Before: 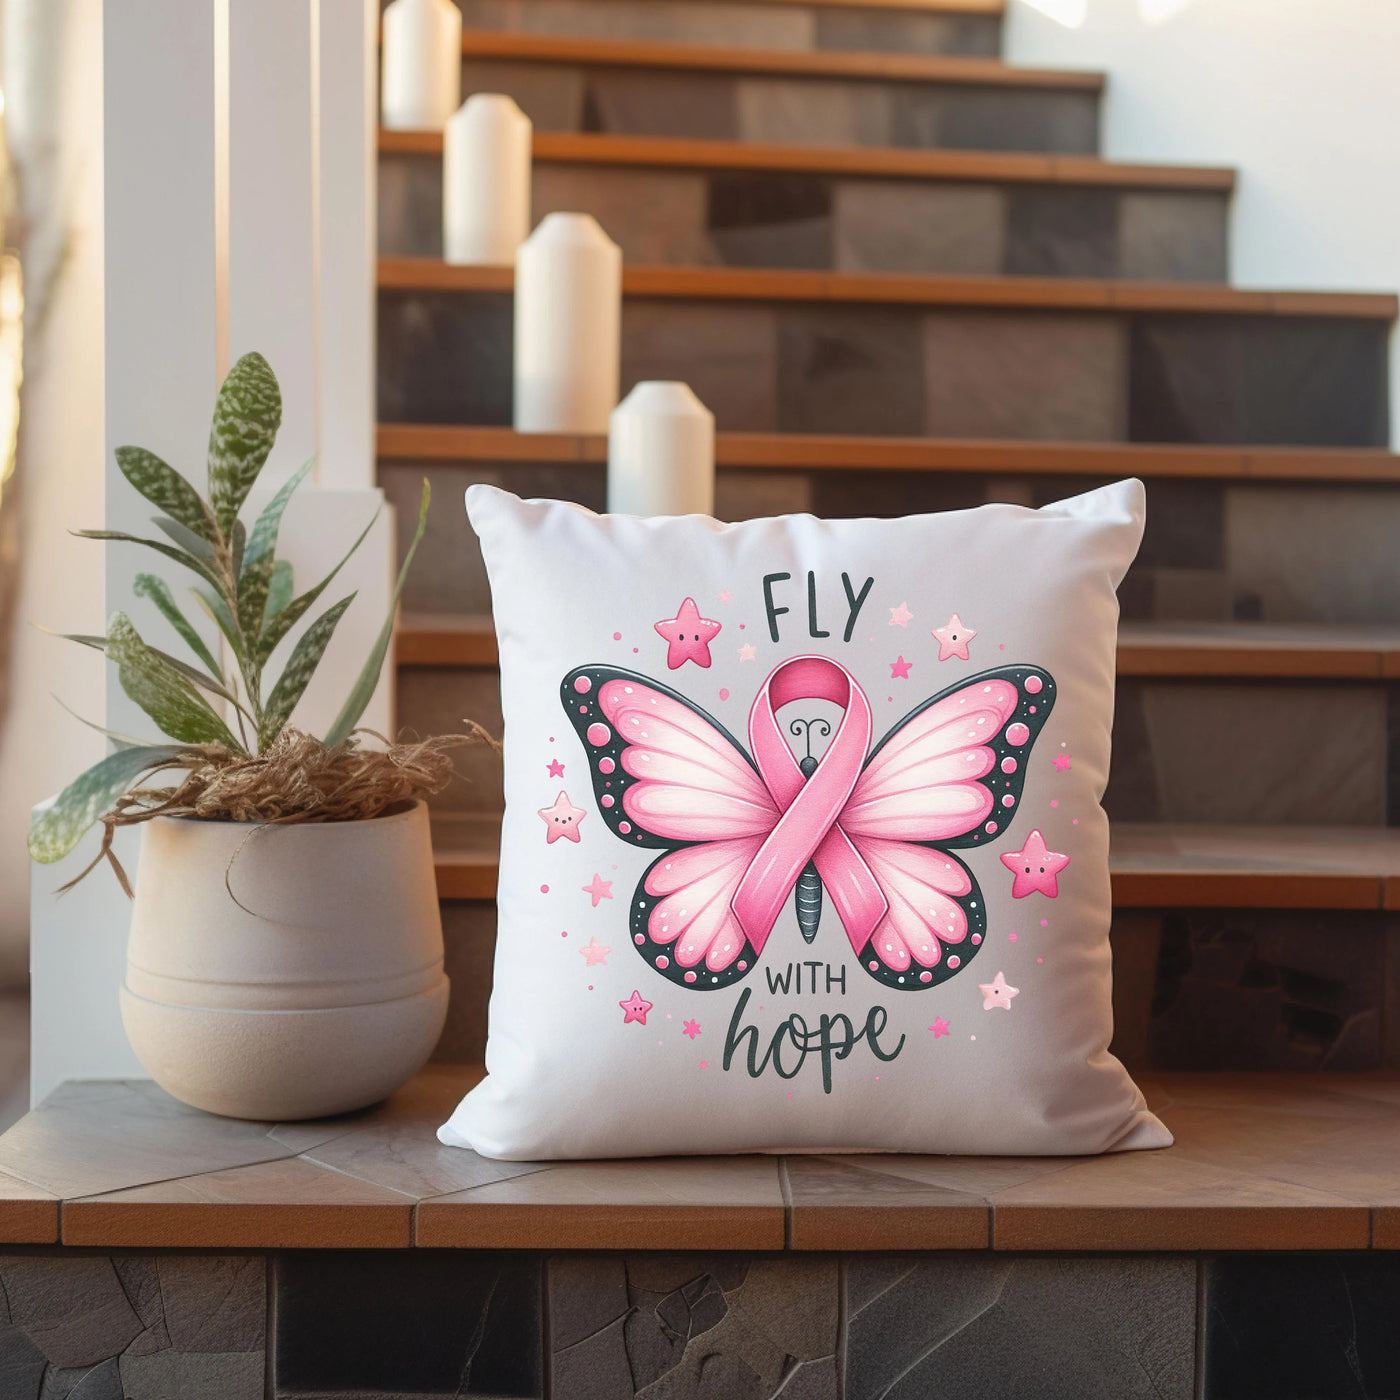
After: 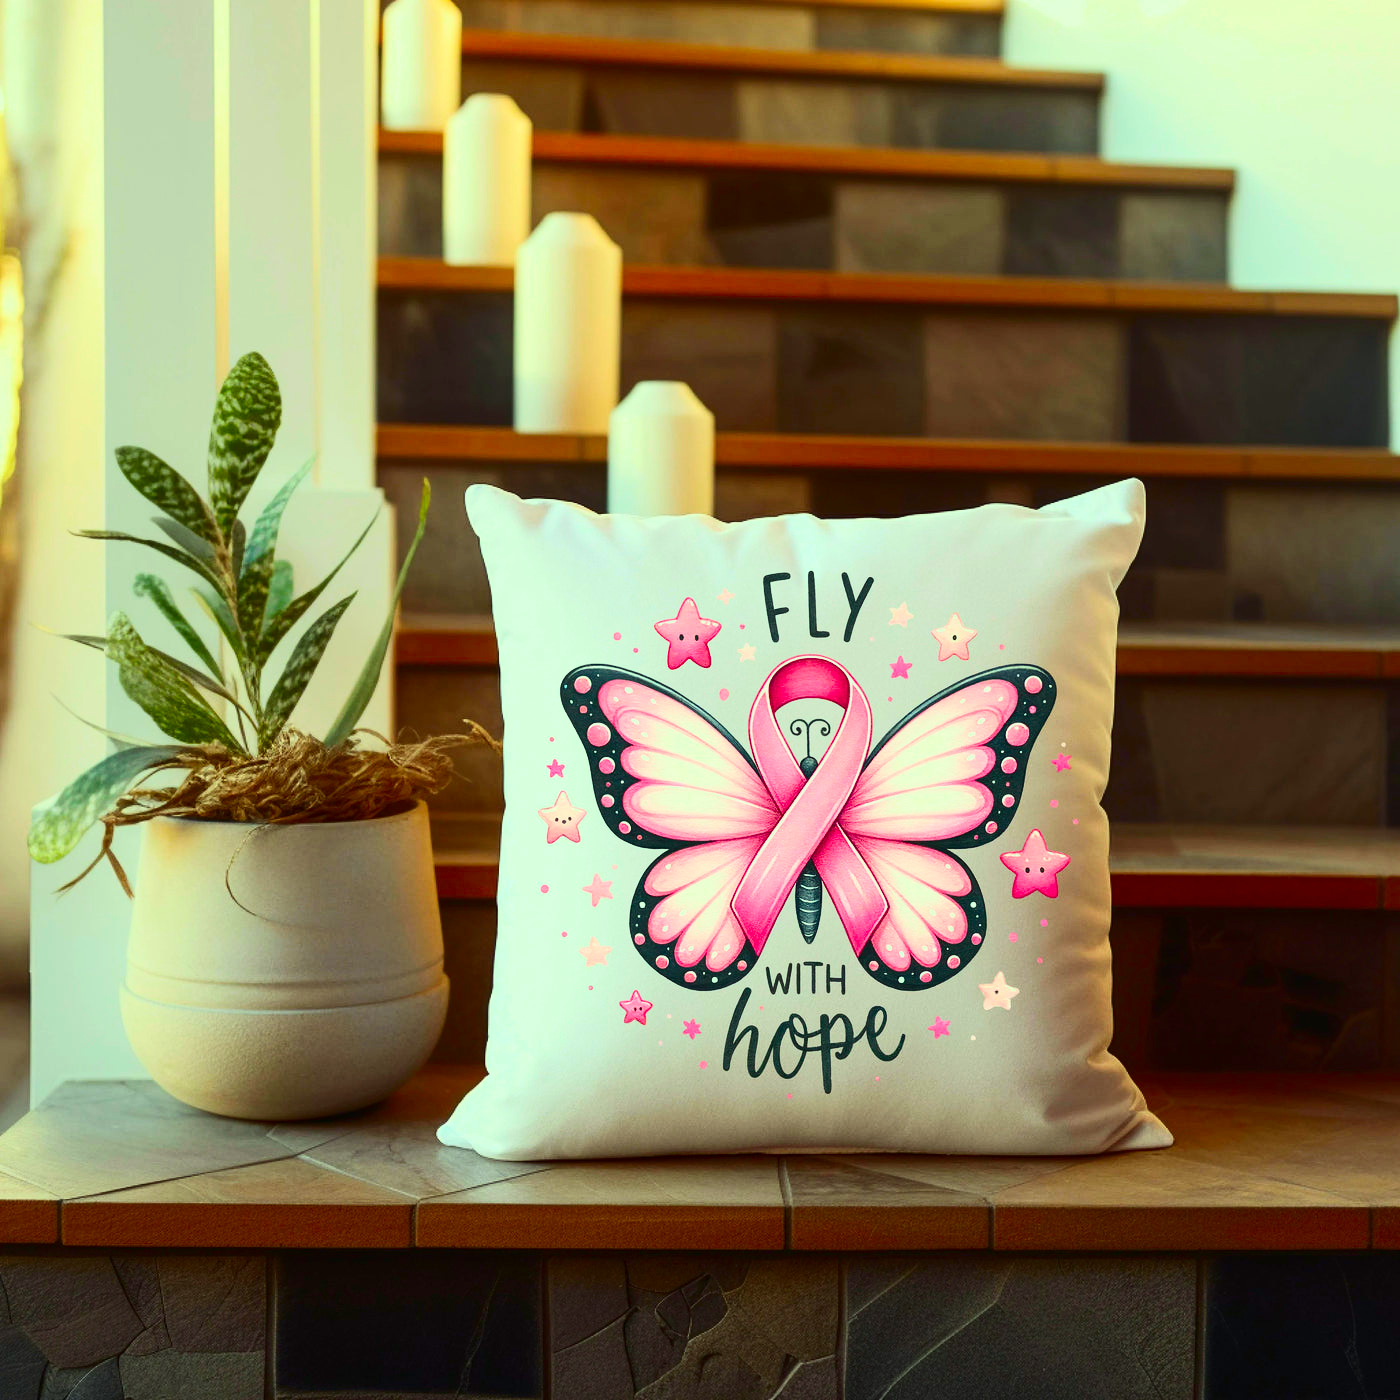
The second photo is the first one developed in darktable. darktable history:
color correction: highlights a* -11.02, highlights b* 9.83, saturation 1.71
contrast brightness saturation: contrast 0.291
